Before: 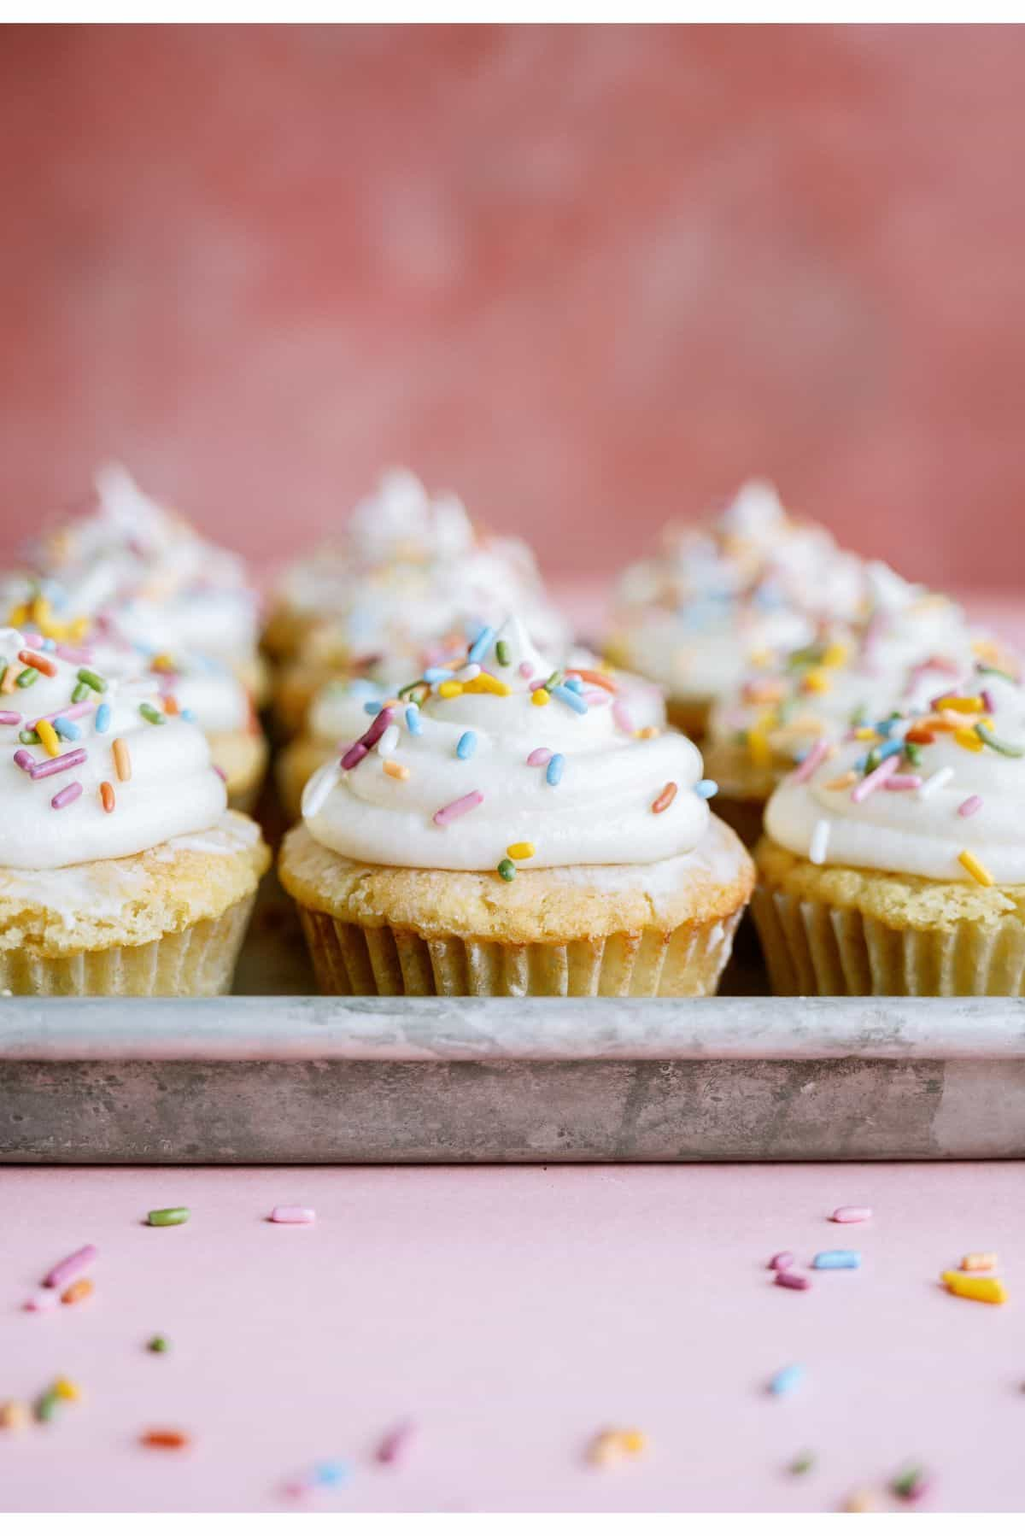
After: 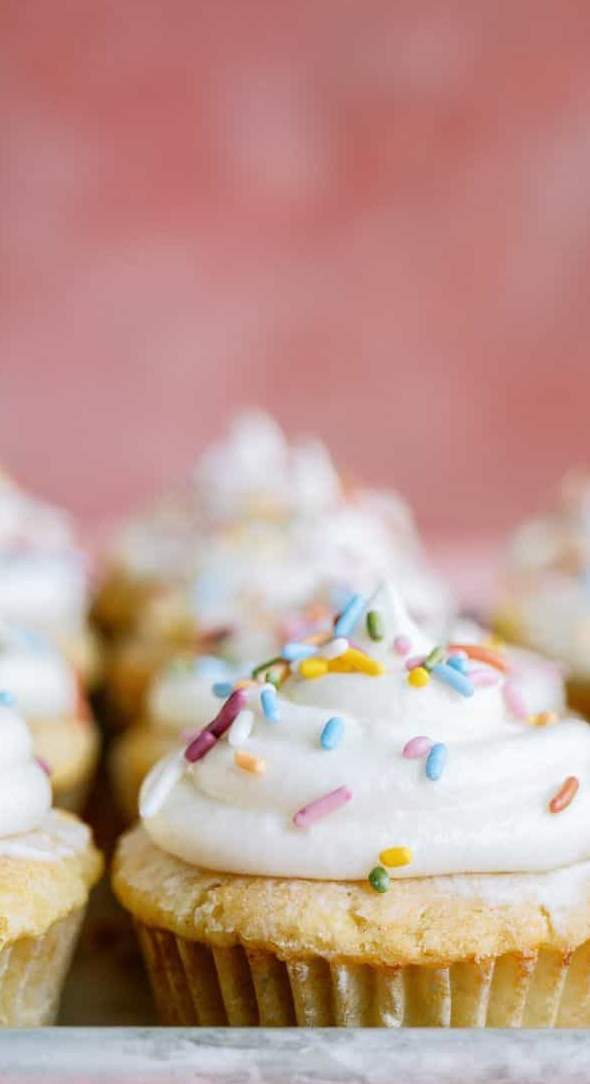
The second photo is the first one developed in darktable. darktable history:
crop: left 17.857%, top 7.766%, right 32.939%, bottom 31.725%
